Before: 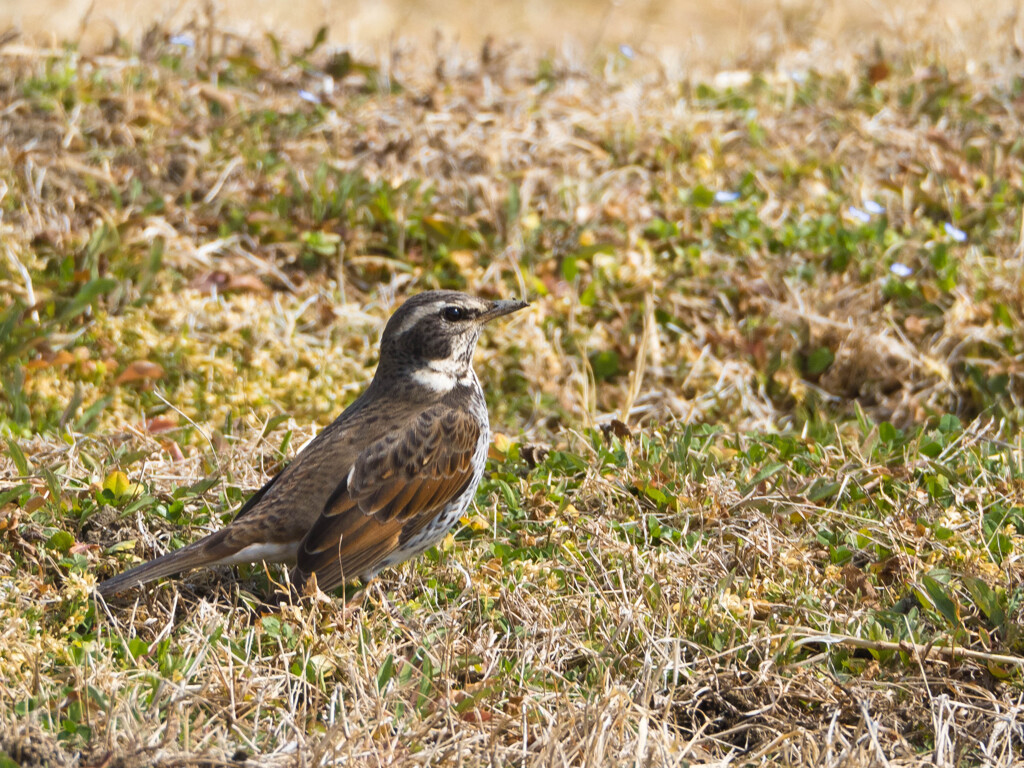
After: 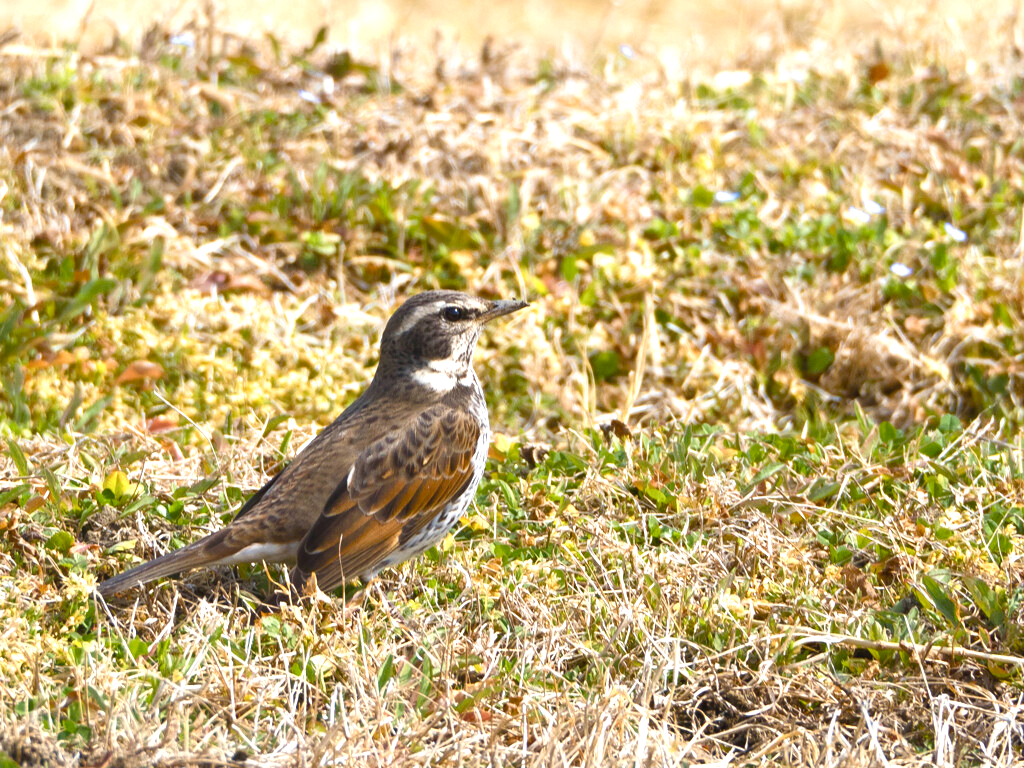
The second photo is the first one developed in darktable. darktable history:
color balance rgb: perceptual saturation grading › global saturation 20%, perceptual saturation grading › highlights -25%, perceptual saturation grading › shadows 25%
exposure: exposure 0.64 EV, compensate highlight preservation false
